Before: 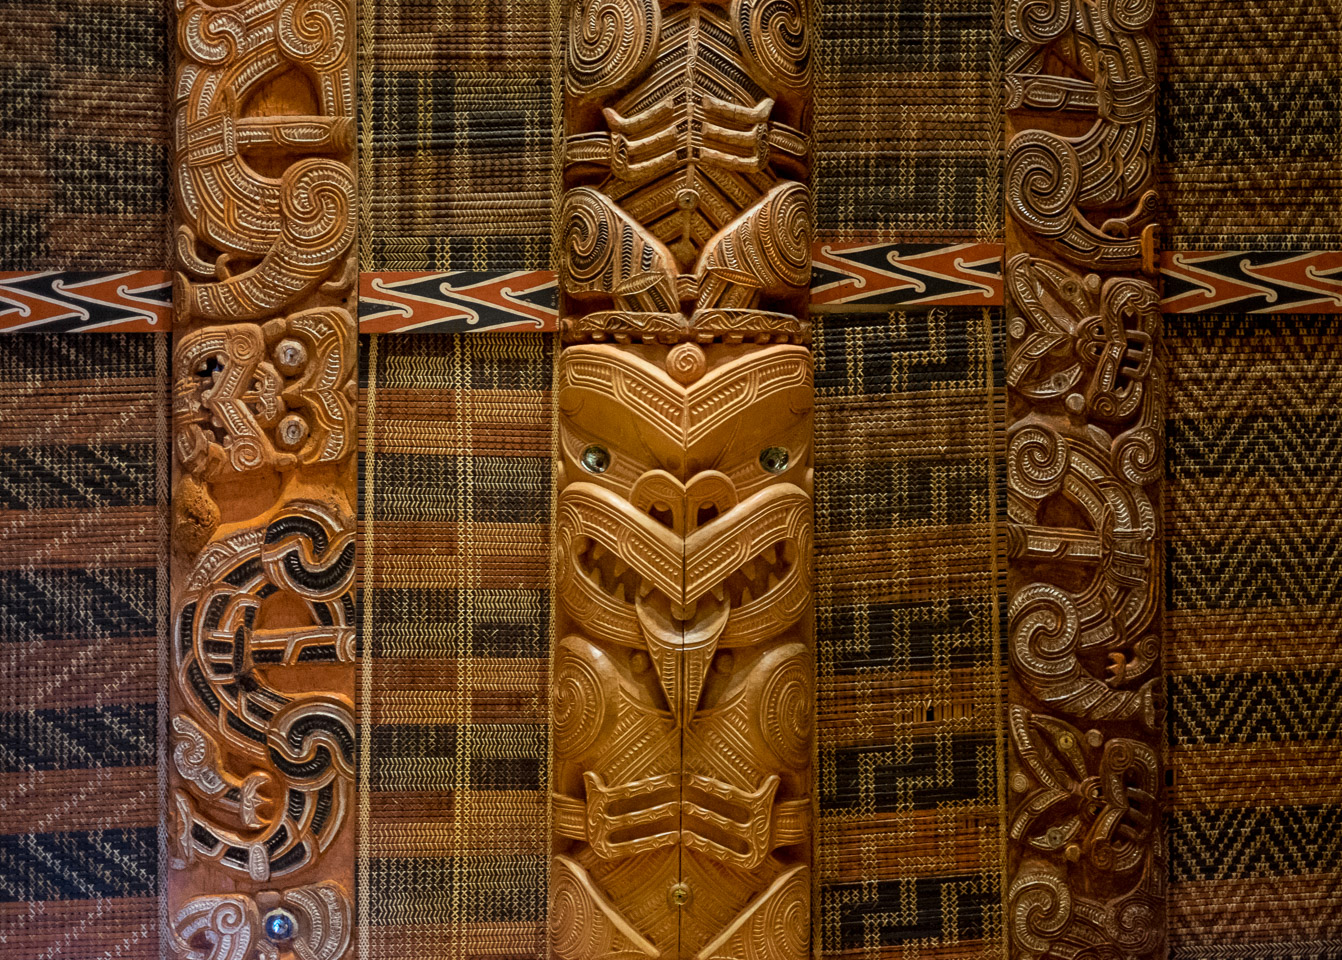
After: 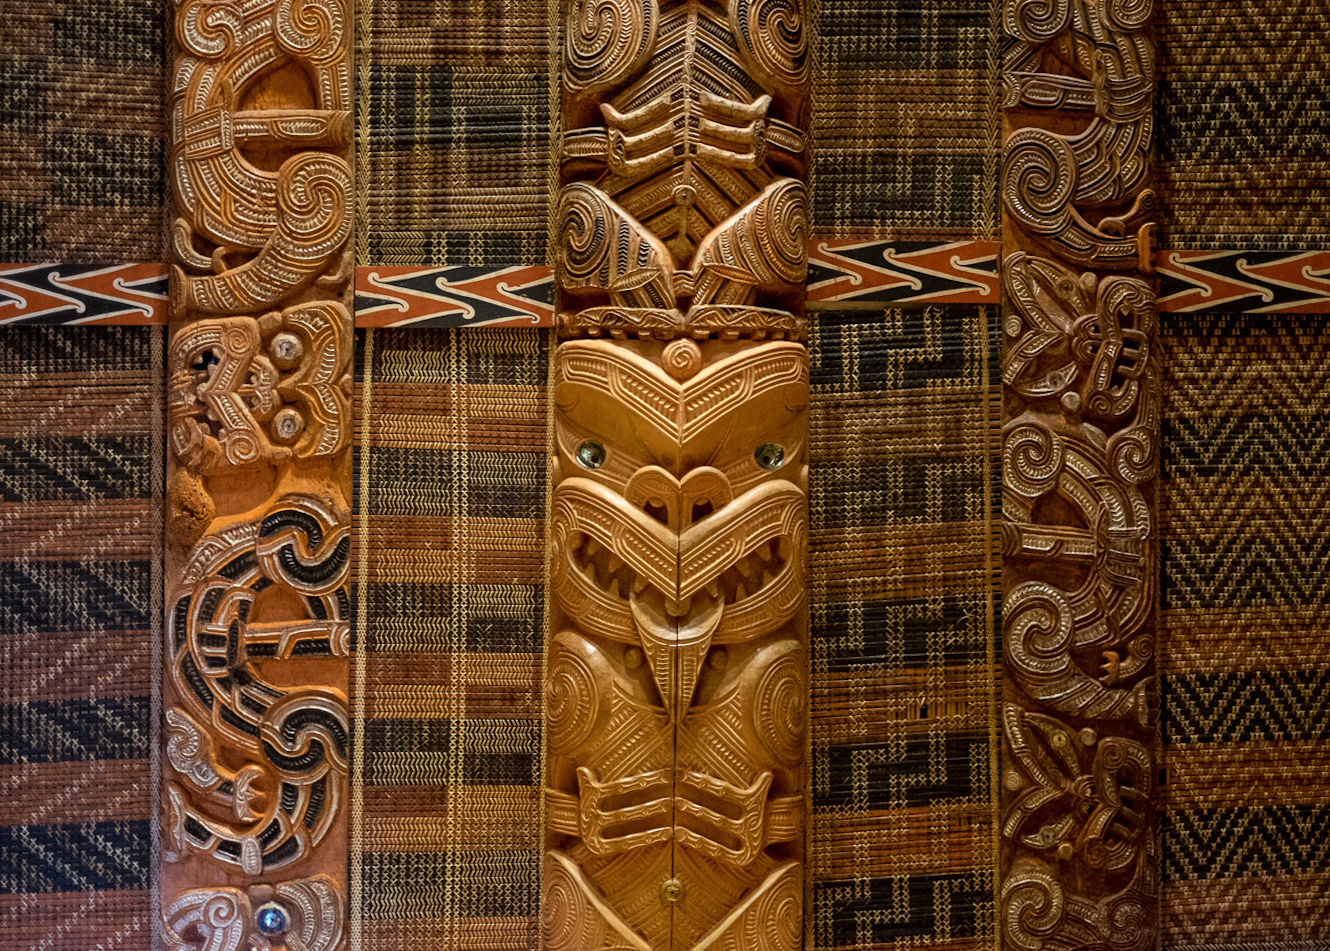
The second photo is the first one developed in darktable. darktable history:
crop and rotate: angle -0.351°
shadows and highlights: shadows -13.22, white point adjustment 3.93, highlights 26.84
